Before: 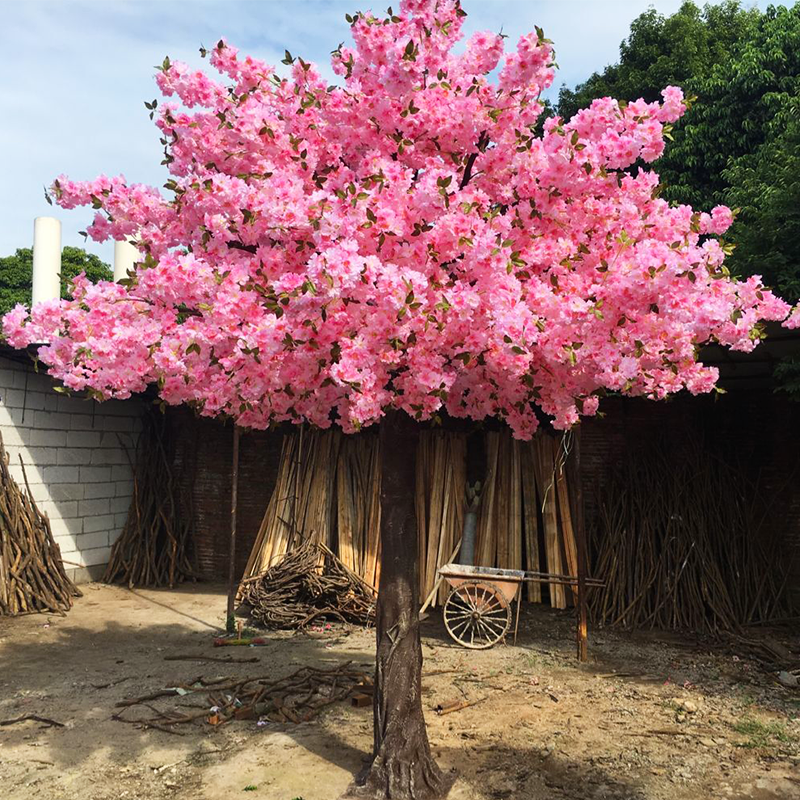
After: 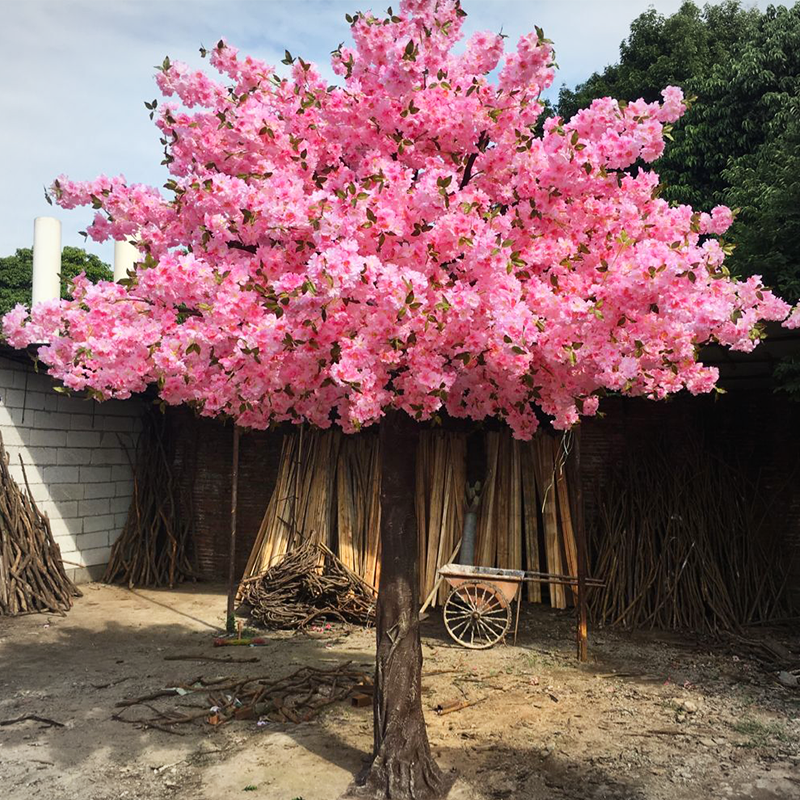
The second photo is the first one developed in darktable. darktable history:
vignetting: brightness -0.167
exposure: exposure 0.02 EV, compensate highlight preservation false
